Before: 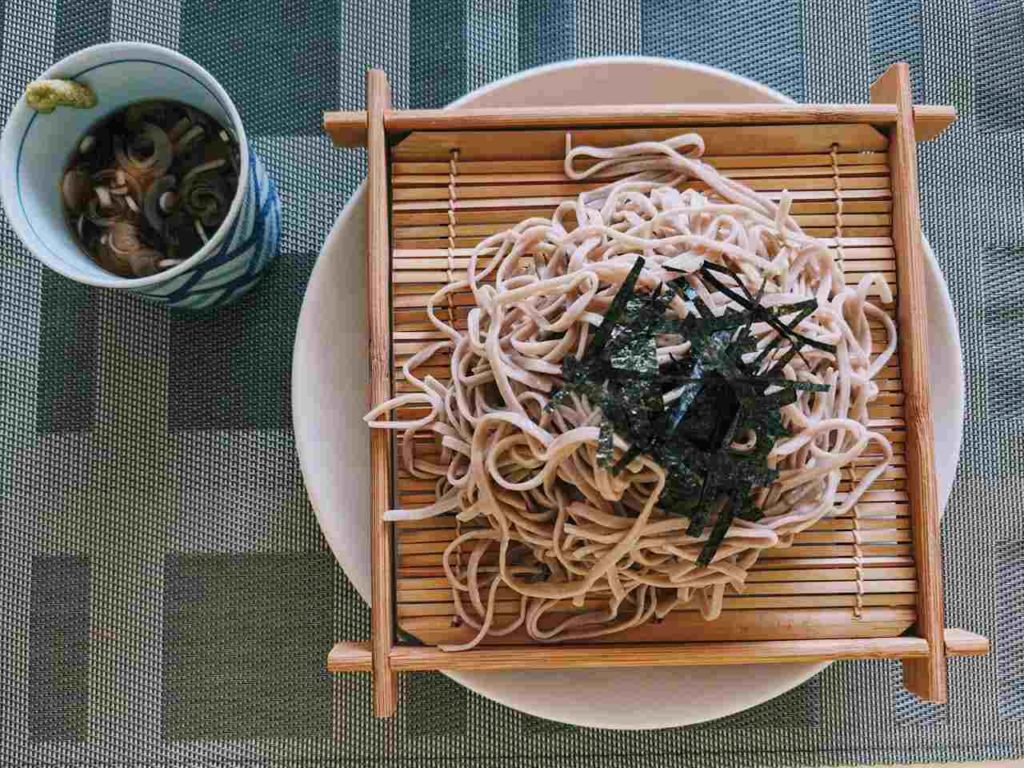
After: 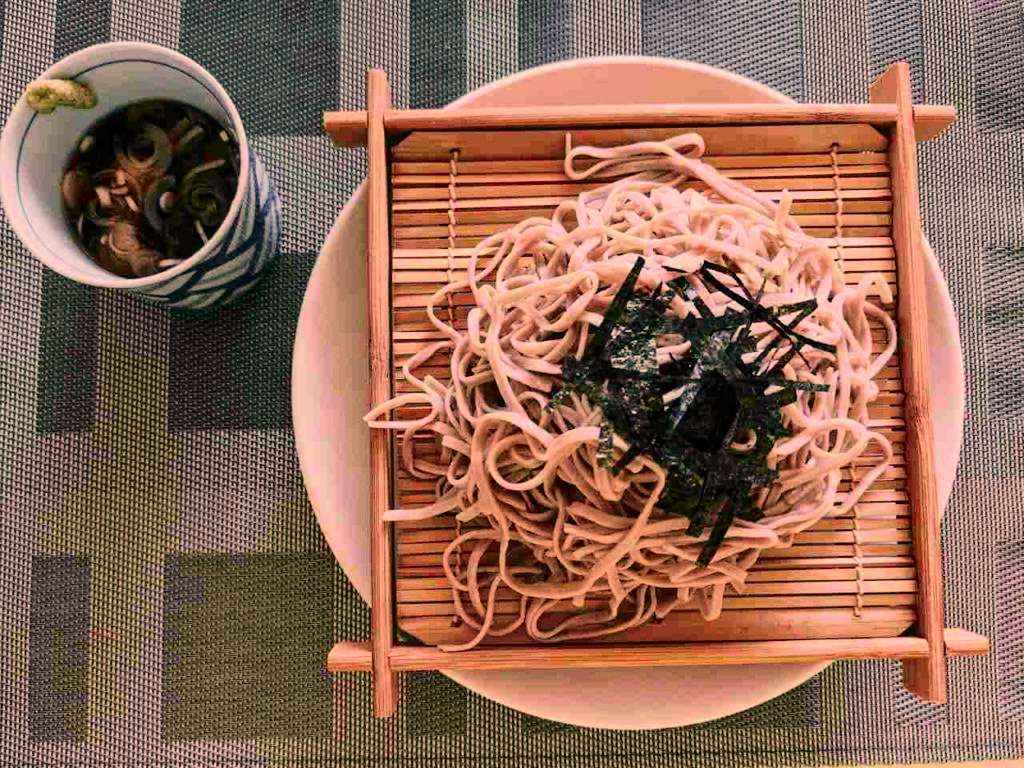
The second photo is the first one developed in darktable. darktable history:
color correction: highlights a* 21.16, highlights b* 19.61
tone curve: curves: ch0 [(0.003, 0) (0.066, 0.023) (0.149, 0.094) (0.264, 0.238) (0.395, 0.421) (0.517, 0.56) (0.688, 0.743) (0.813, 0.846) (1, 1)]; ch1 [(0, 0) (0.164, 0.115) (0.337, 0.332) (0.39, 0.398) (0.464, 0.461) (0.501, 0.5) (0.521, 0.535) (0.571, 0.588) (0.652, 0.681) (0.733, 0.749) (0.811, 0.796) (1, 1)]; ch2 [(0, 0) (0.337, 0.382) (0.464, 0.476) (0.501, 0.502) (0.527, 0.54) (0.556, 0.567) (0.6, 0.59) (0.687, 0.675) (1, 1)], color space Lab, independent channels, preserve colors none
